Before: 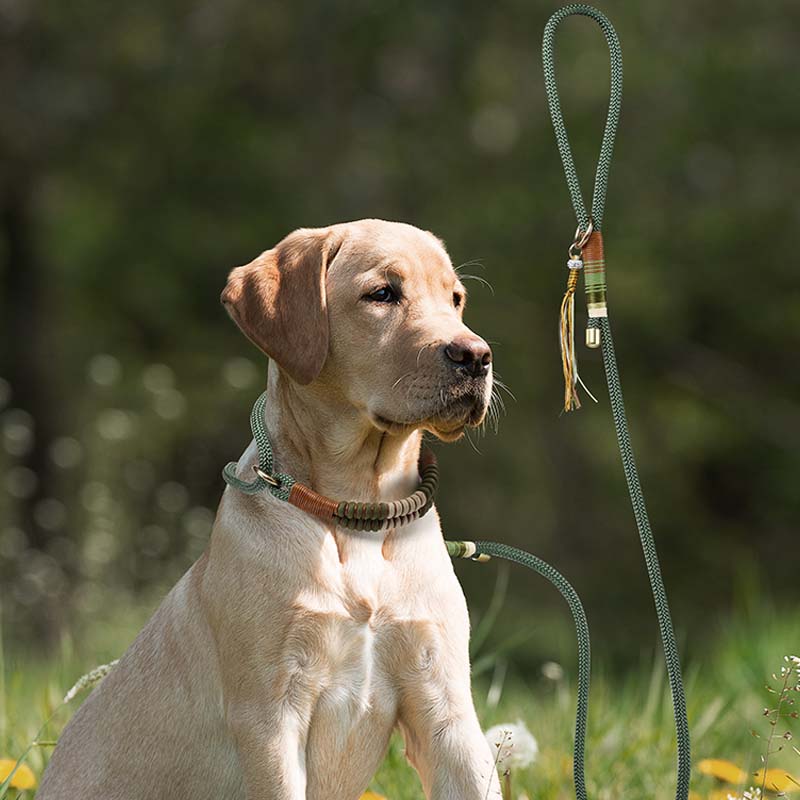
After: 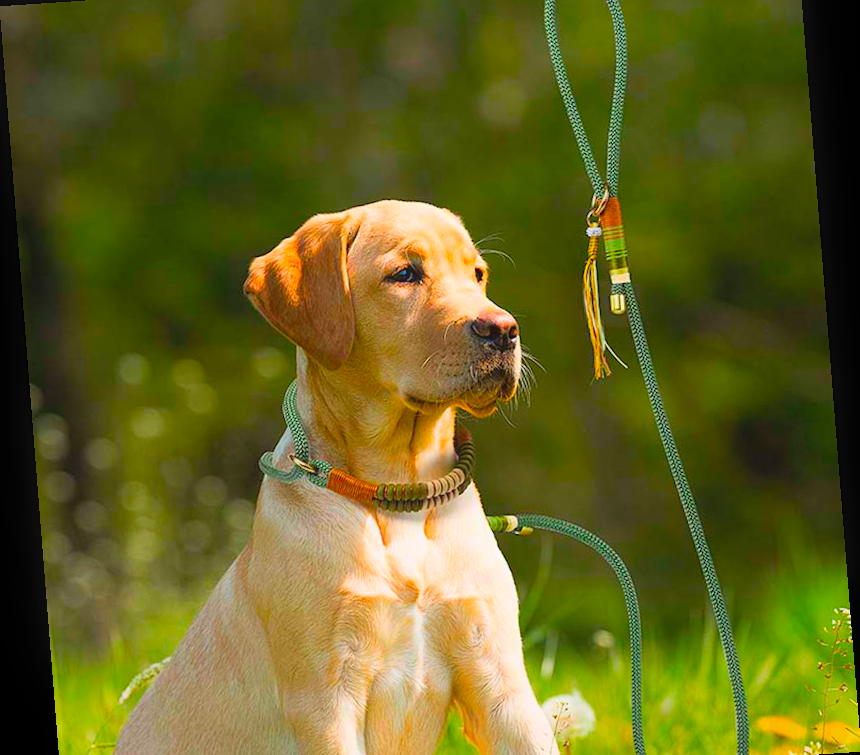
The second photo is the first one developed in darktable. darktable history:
crop and rotate: top 5.609%, bottom 5.609%
global tonemap: drago (0.7, 100)
rotate and perspective: rotation -4.2°, shear 0.006, automatic cropping off
contrast brightness saturation: saturation 0.5
color balance rgb: linear chroma grading › global chroma 9%, perceptual saturation grading › global saturation 36%, perceptual saturation grading › shadows 35%, perceptual brilliance grading › global brilliance 15%, perceptual brilliance grading › shadows -35%, global vibrance 15%
contrast equalizer: y [[0.5, 0.486, 0.447, 0.446, 0.489, 0.5], [0.5 ×6], [0.5 ×6], [0 ×6], [0 ×6]]
